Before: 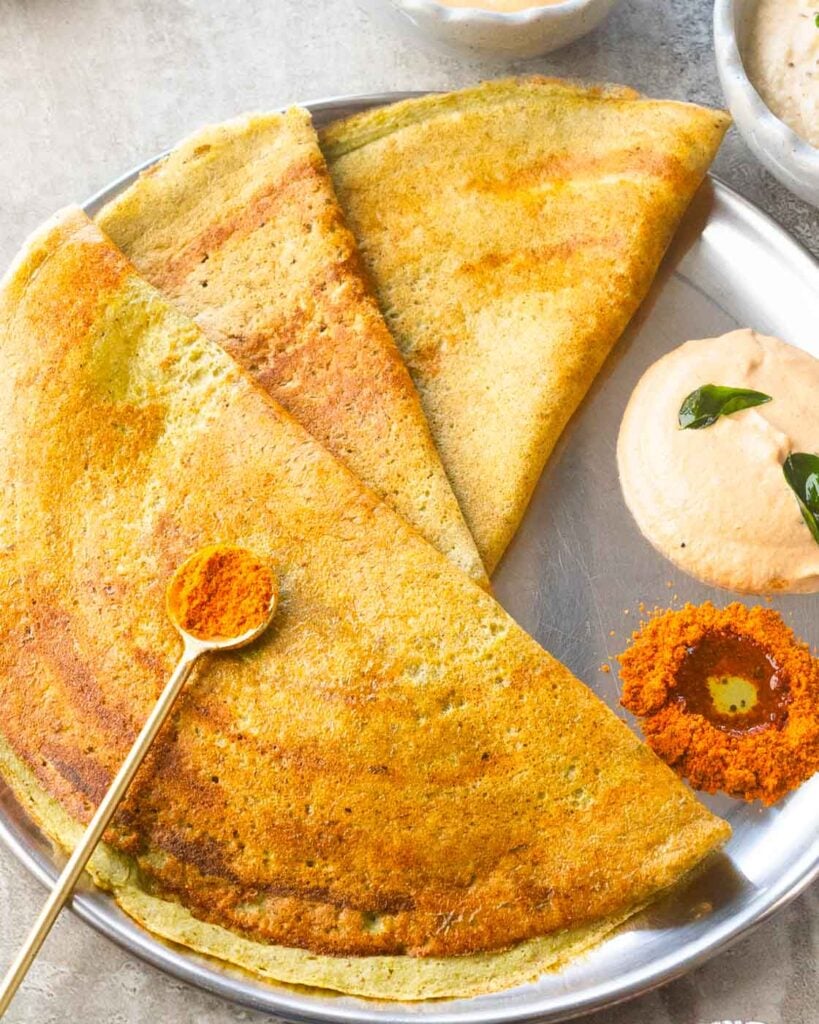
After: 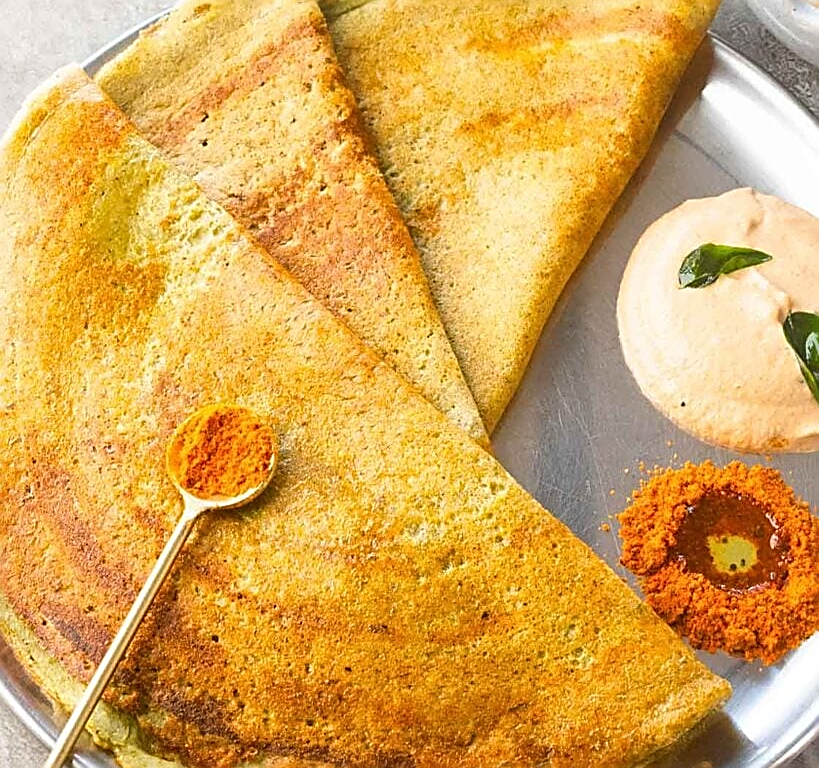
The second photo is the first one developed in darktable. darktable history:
sharpen: amount 1
crop: top 13.819%, bottom 11.169%
